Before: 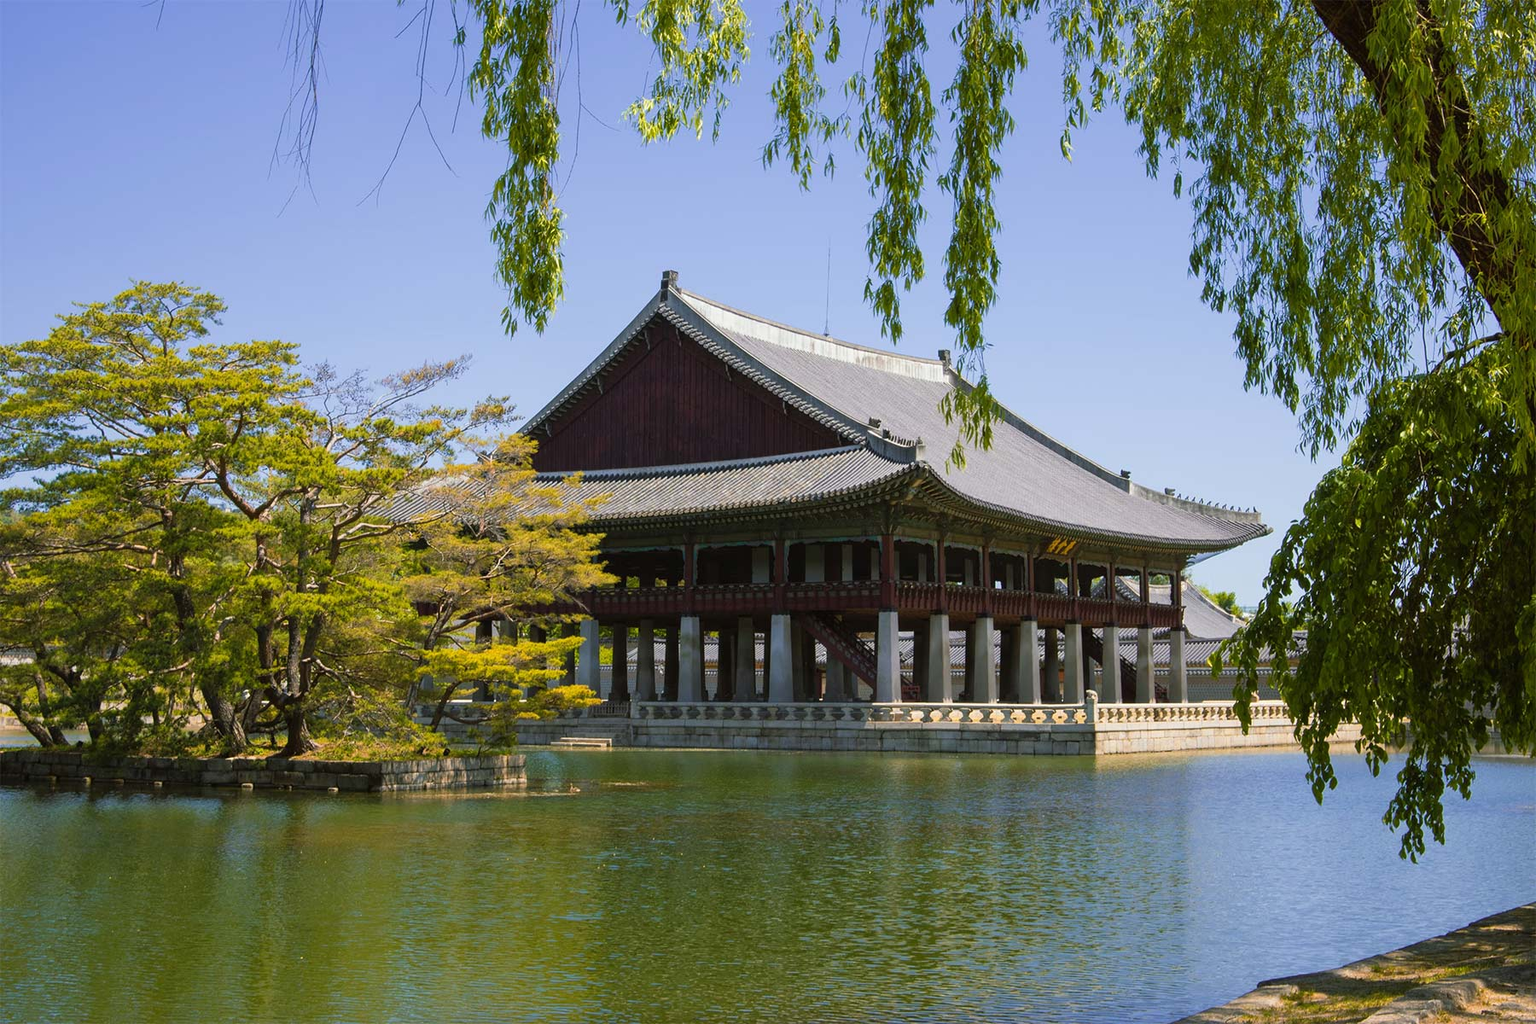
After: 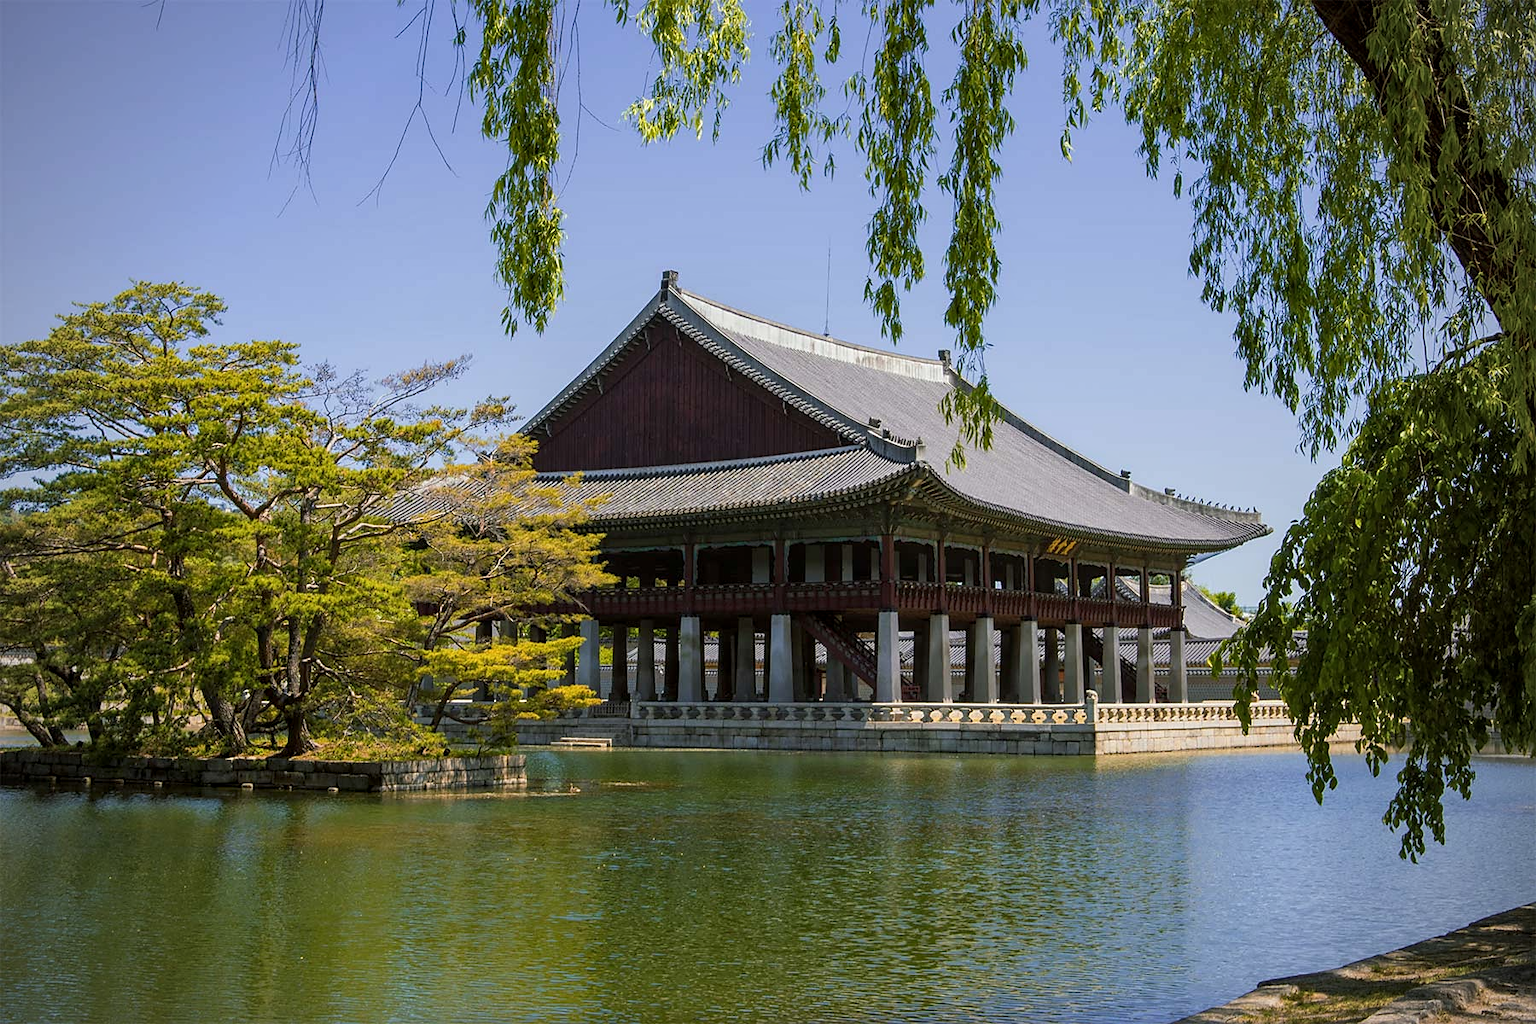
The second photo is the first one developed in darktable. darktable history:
exposure: exposure -0.152 EV, compensate exposure bias true, compensate highlight preservation false
vignetting: fall-off radius 61.17%
local contrast: on, module defaults
sharpen: radius 1.892, amount 0.407, threshold 1.632
